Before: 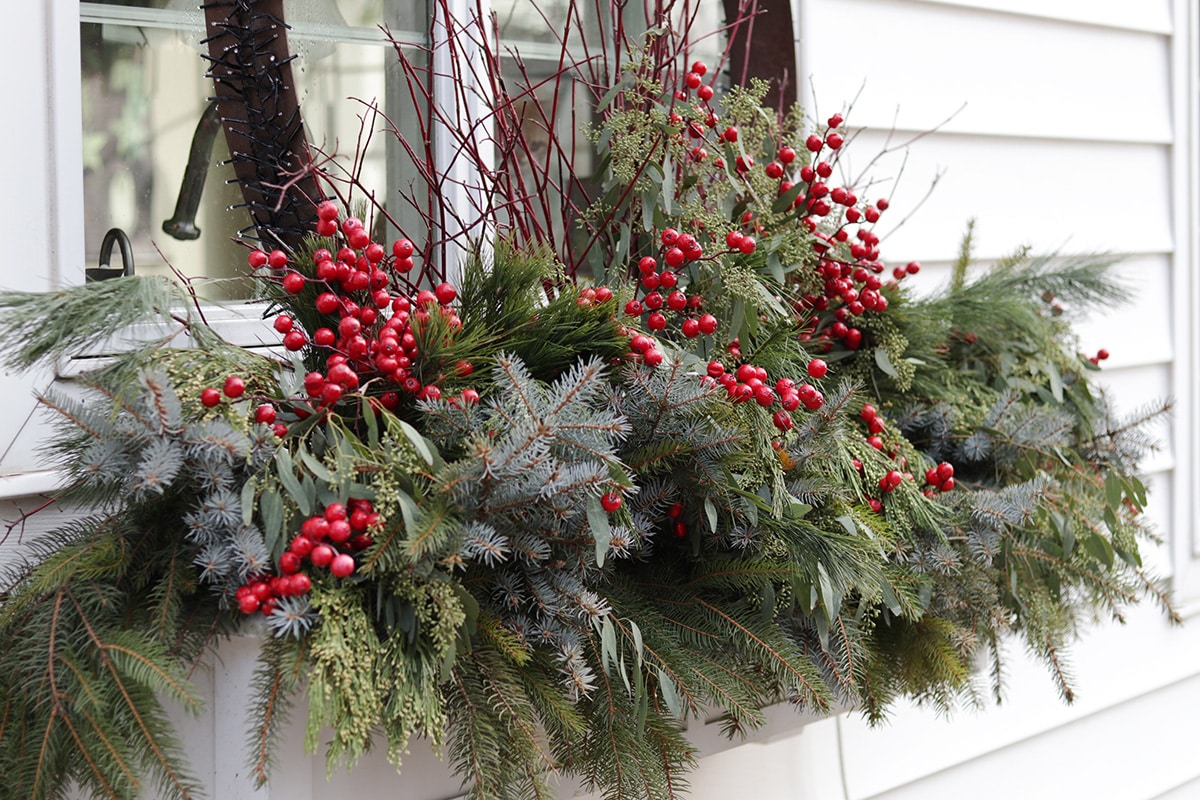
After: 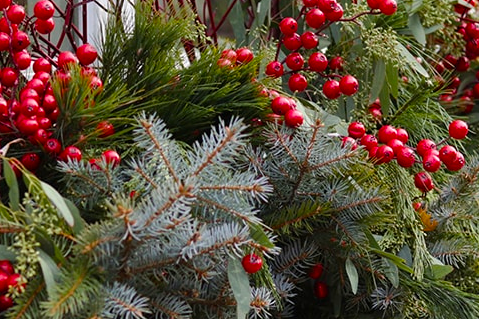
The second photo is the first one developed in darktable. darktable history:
rotate and perspective: automatic cropping off
crop: left 30%, top 30%, right 30%, bottom 30%
color balance rgb: perceptual saturation grading › global saturation 40%, global vibrance 15%
